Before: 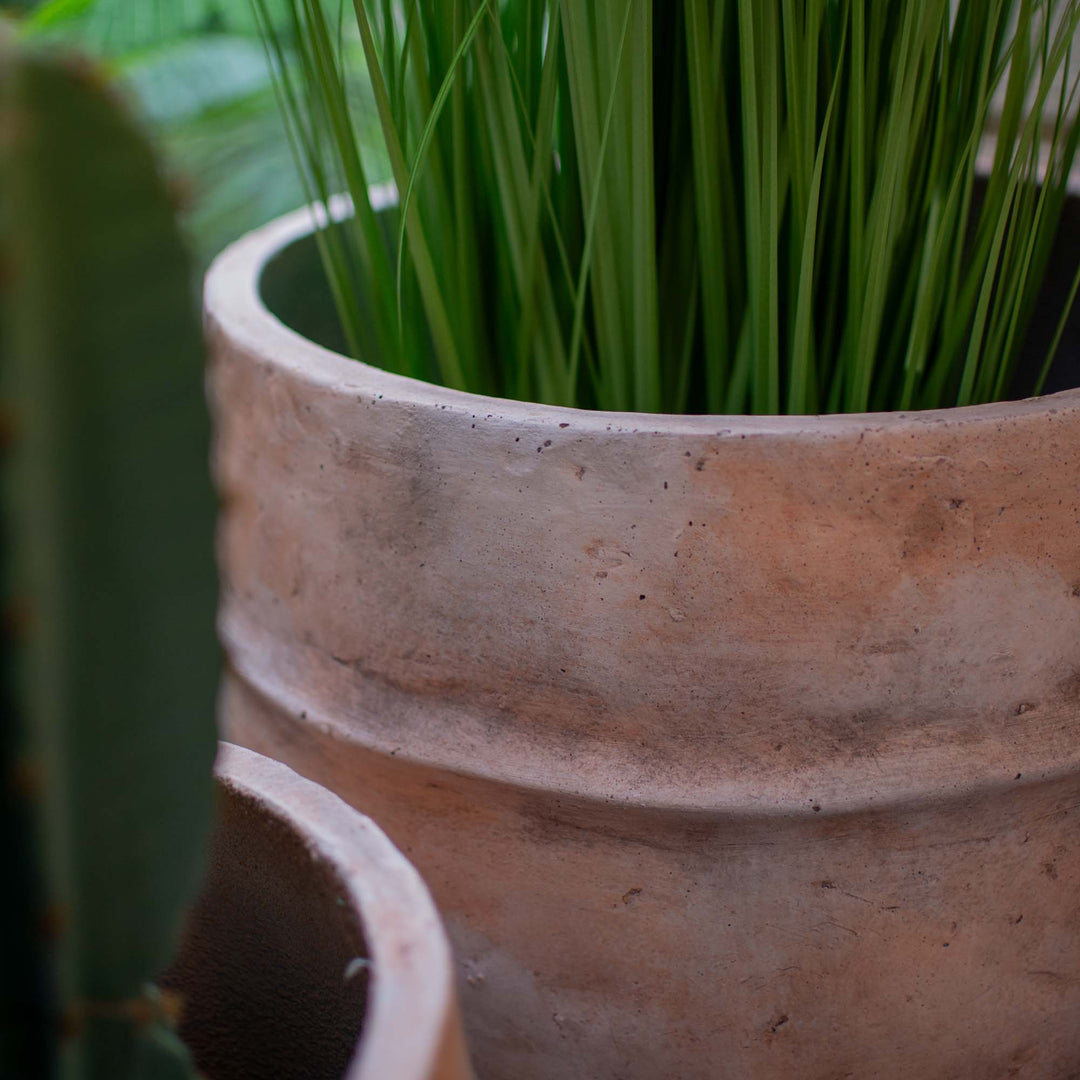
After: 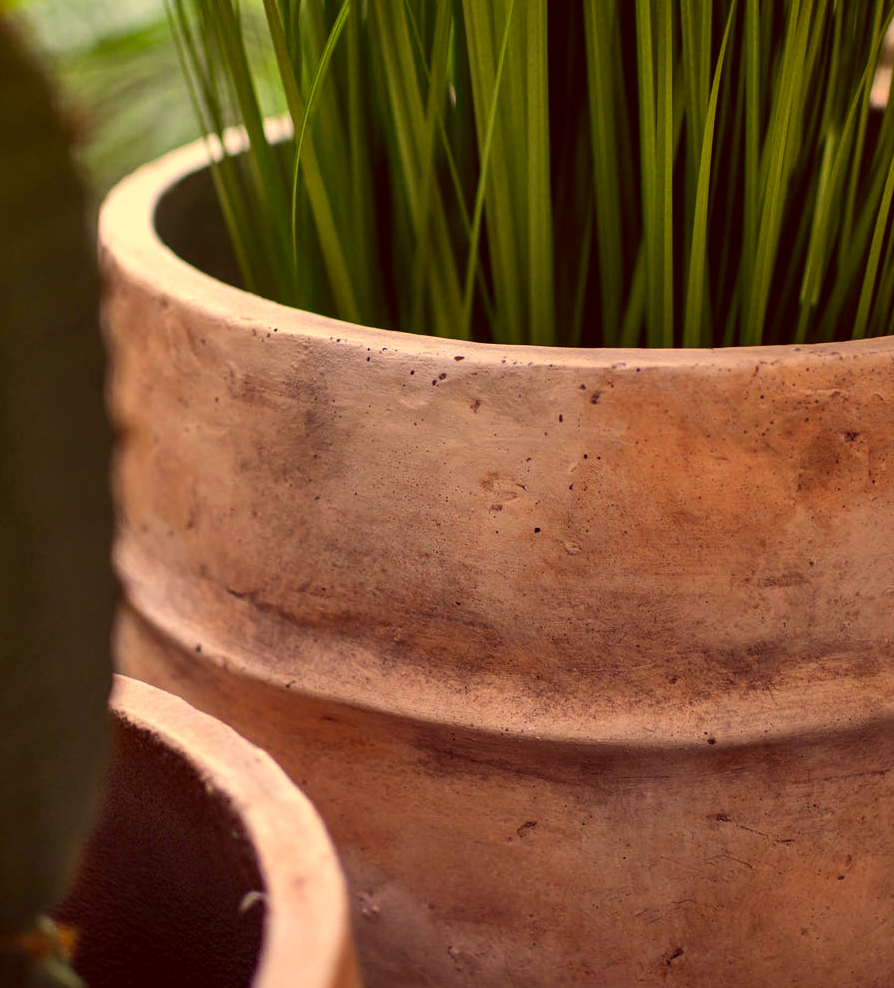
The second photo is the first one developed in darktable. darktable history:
crop: left 9.807%, top 6.259%, right 7.334%, bottom 2.177%
color correction: highlights a* 10.12, highlights b* 39.04, shadows a* 14.62, shadows b* 3.37
shadows and highlights: low approximation 0.01, soften with gaussian
tone equalizer: -8 EV -0.75 EV, -7 EV -0.7 EV, -6 EV -0.6 EV, -5 EV -0.4 EV, -3 EV 0.4 EV, -2 EV 0.6 EV, -1 EV 0.7 EV, +0 EV 0.75 EV, edges refinement/feathering 500, mask exposure compensation -1.57 EV, preserve details no
